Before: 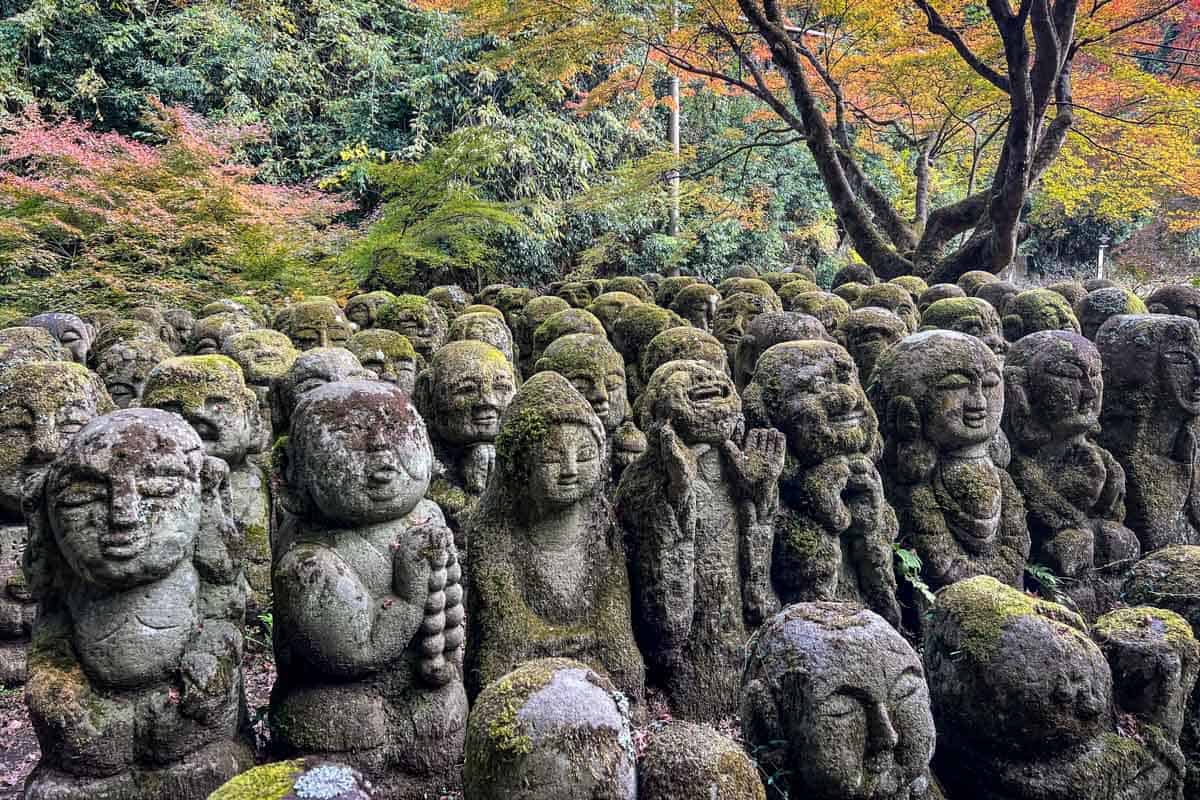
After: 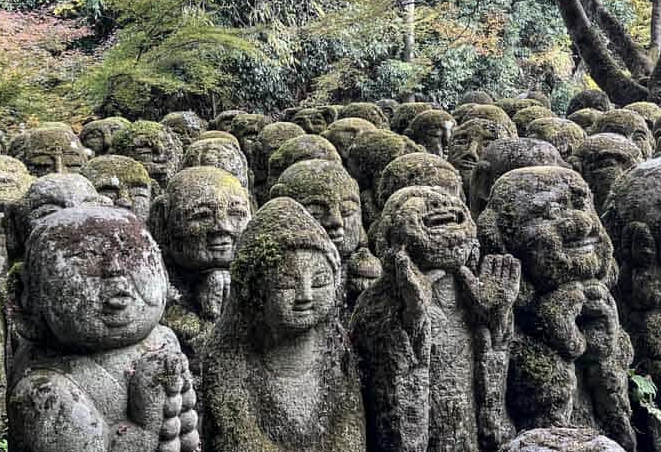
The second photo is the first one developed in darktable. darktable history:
contrast brightness saturation: contrast 0.1, saturation -0.358
crop and rotate: left 22.13%, top 21.754%, right 22.738%, bottom 21.645%
